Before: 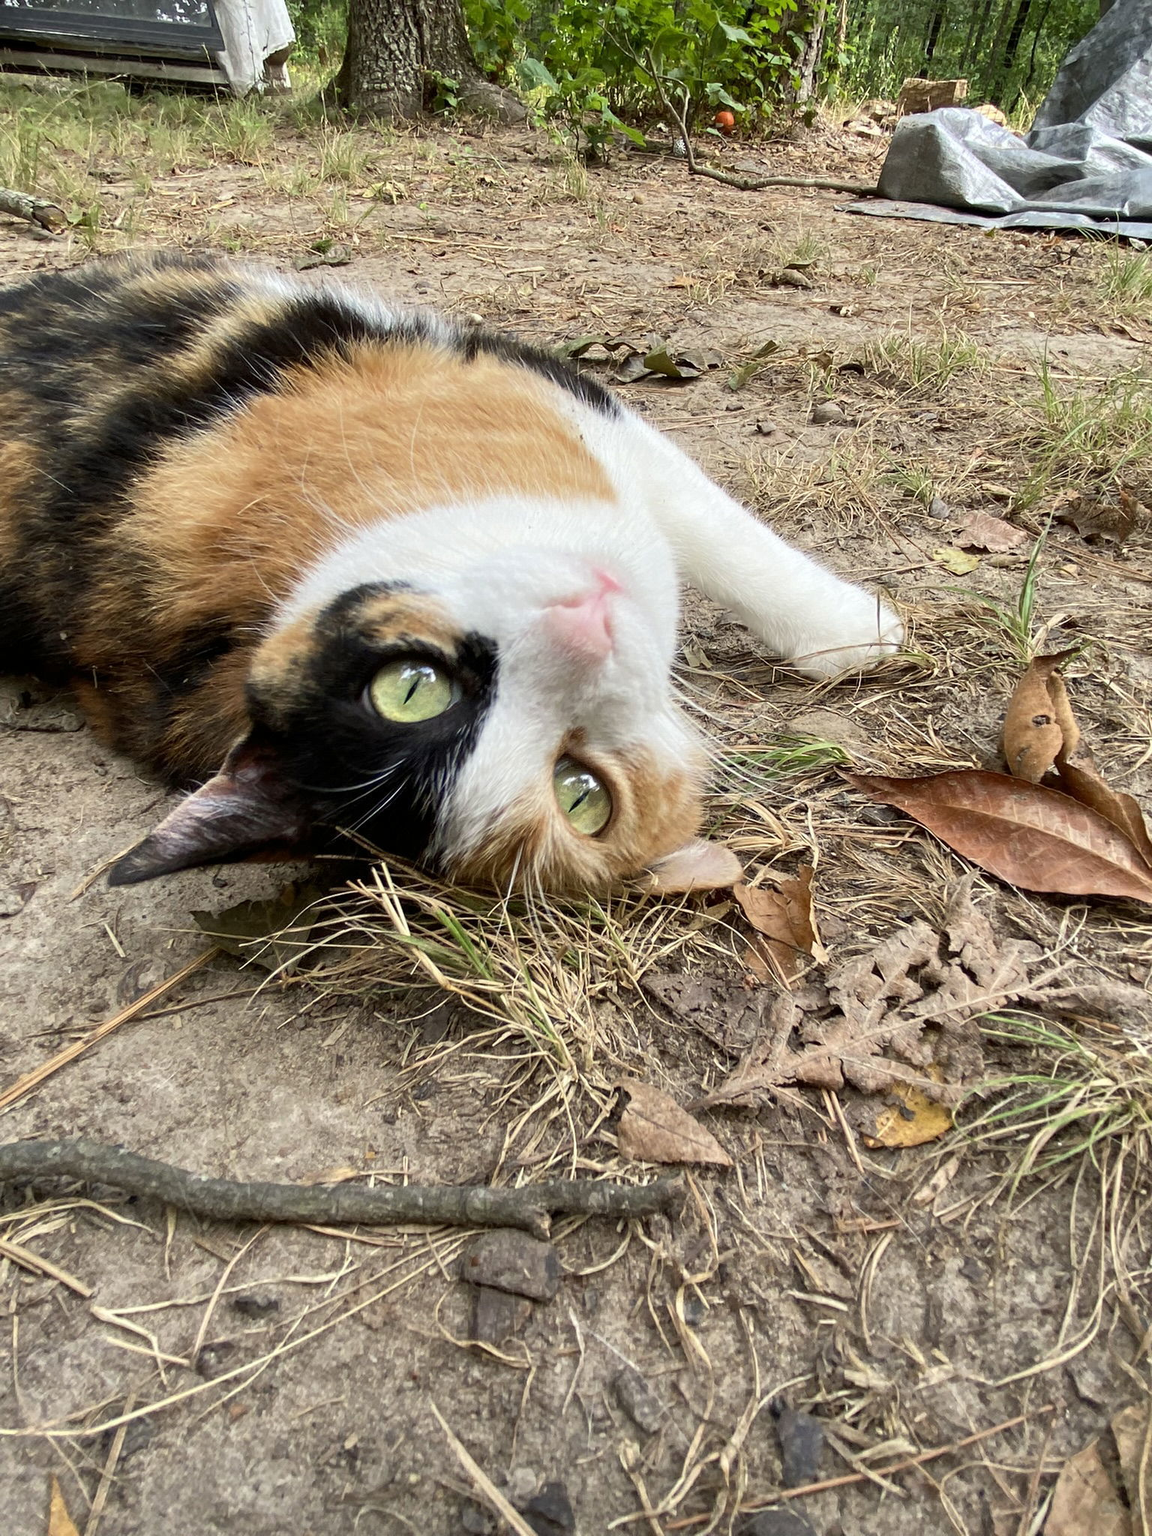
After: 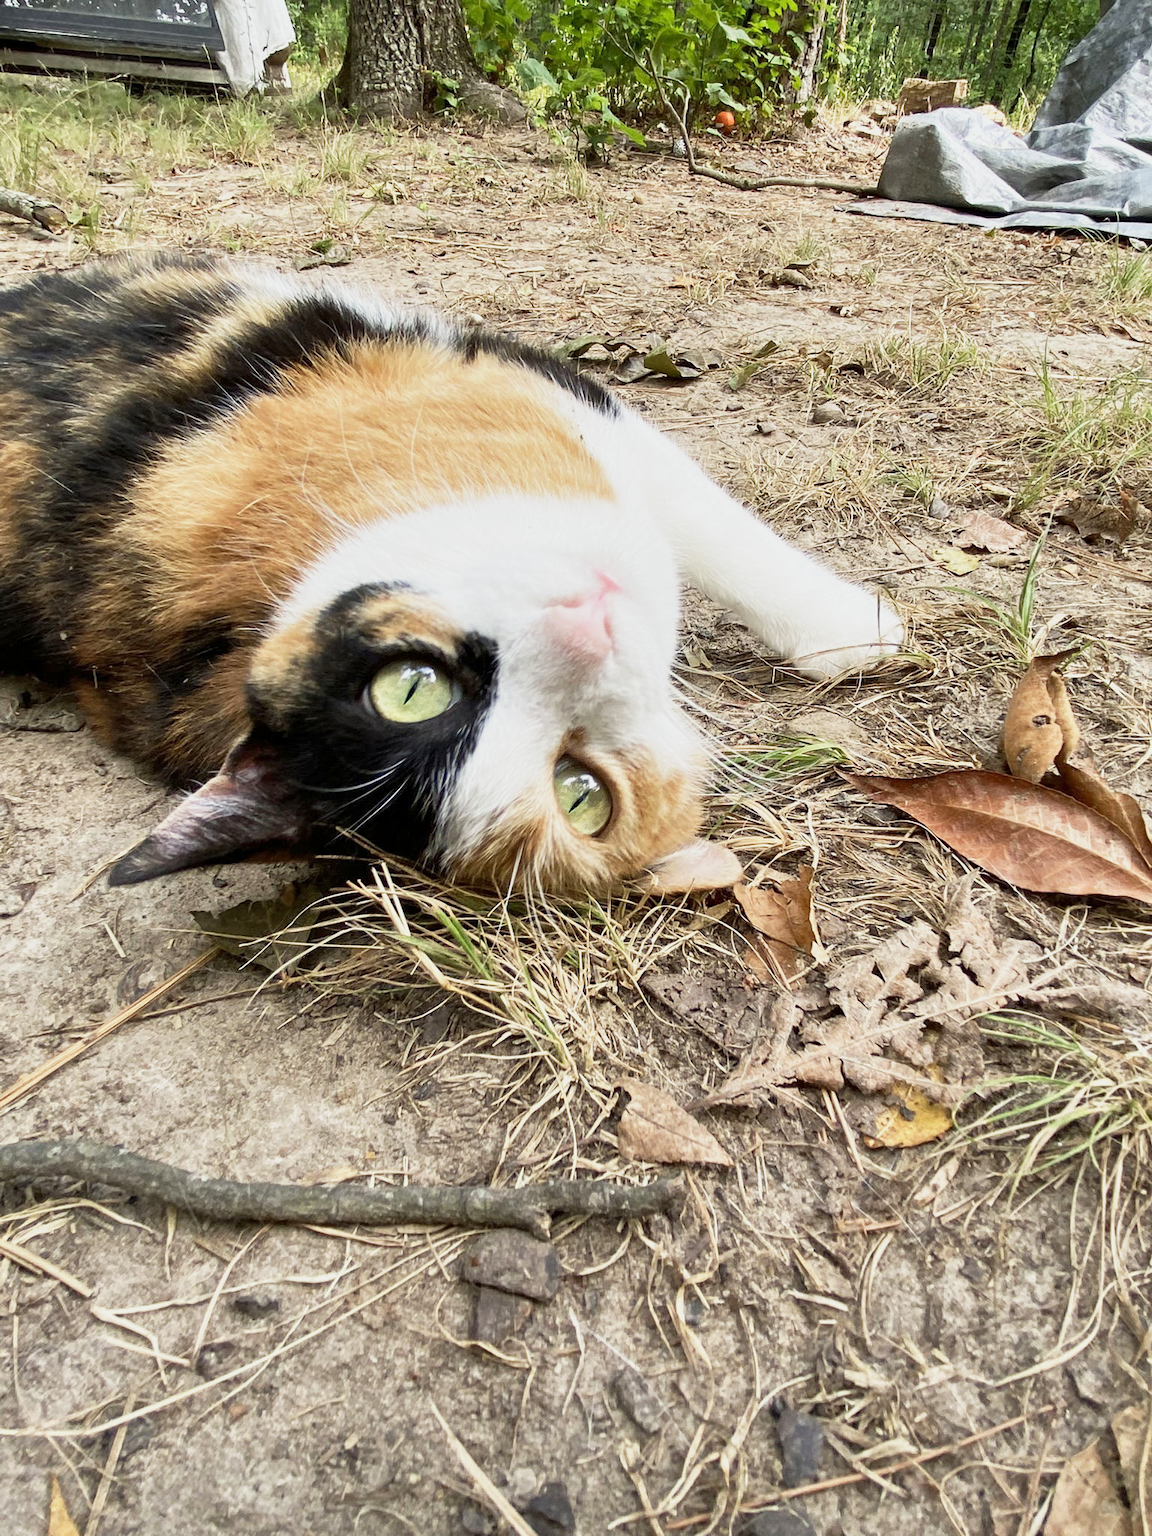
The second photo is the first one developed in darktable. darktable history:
base curve: curves: ch0 [(0, 0) (0.088, 0.125) (0.176, 0.251) (0.354, 0.501) (0.613, 0.749) (1, 0.877)], preserve colors none
shadows and highlights: shadows 36.68, highlights -27.85, soften with gaussian
